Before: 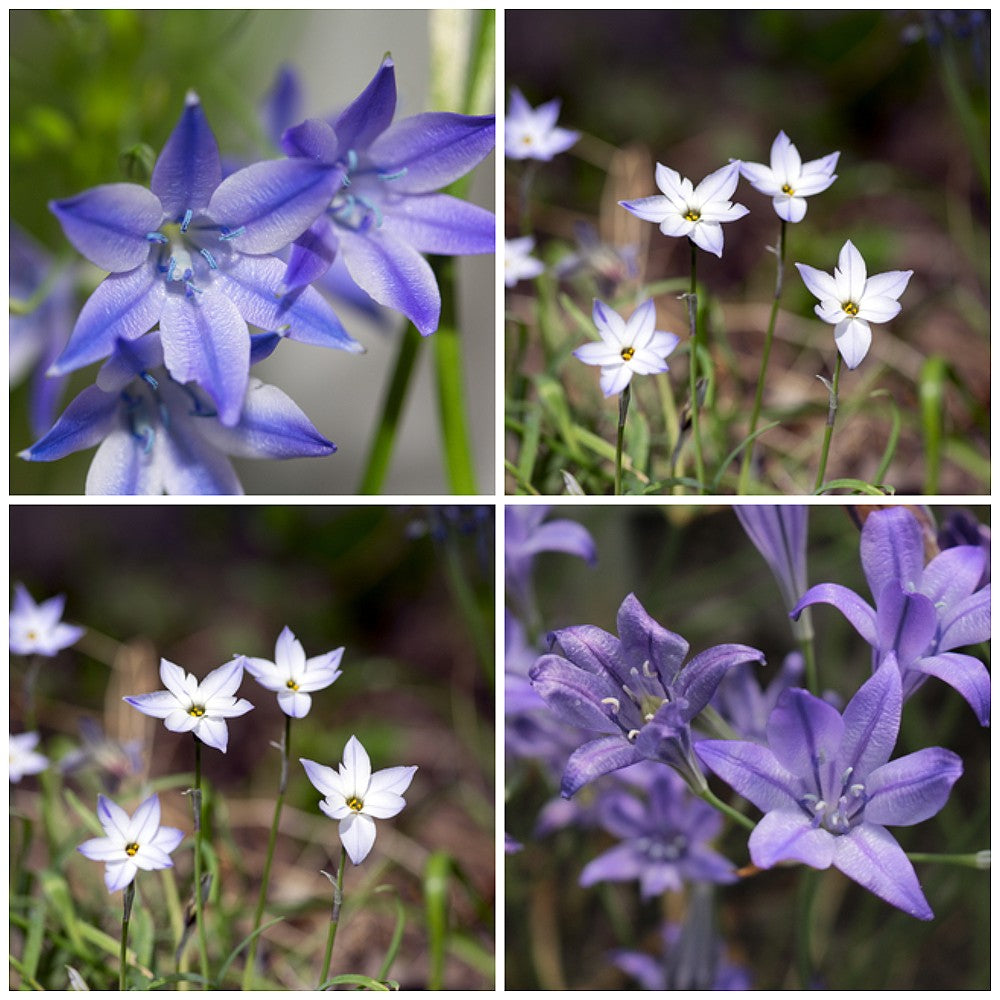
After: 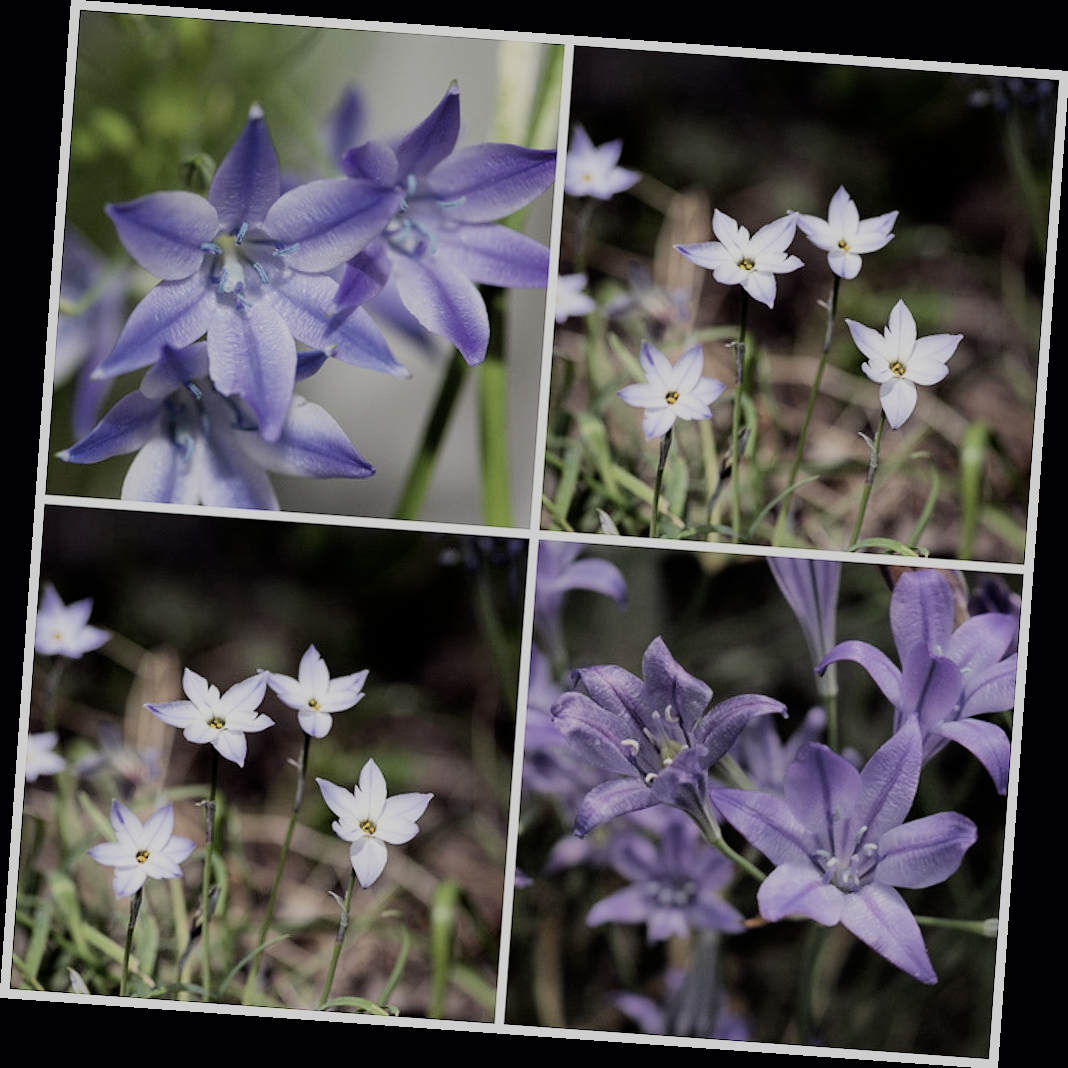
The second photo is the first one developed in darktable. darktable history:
filmic rgb: black relative exposure -6.15 EV, white relative exposure 6.96 EV, hardness 2.23, color science v6 (2022)
contrast brightness saturation: contrast 0.1, saturation -0.36
rotate and perspective: rotation 4.1°, automatic cropping off
